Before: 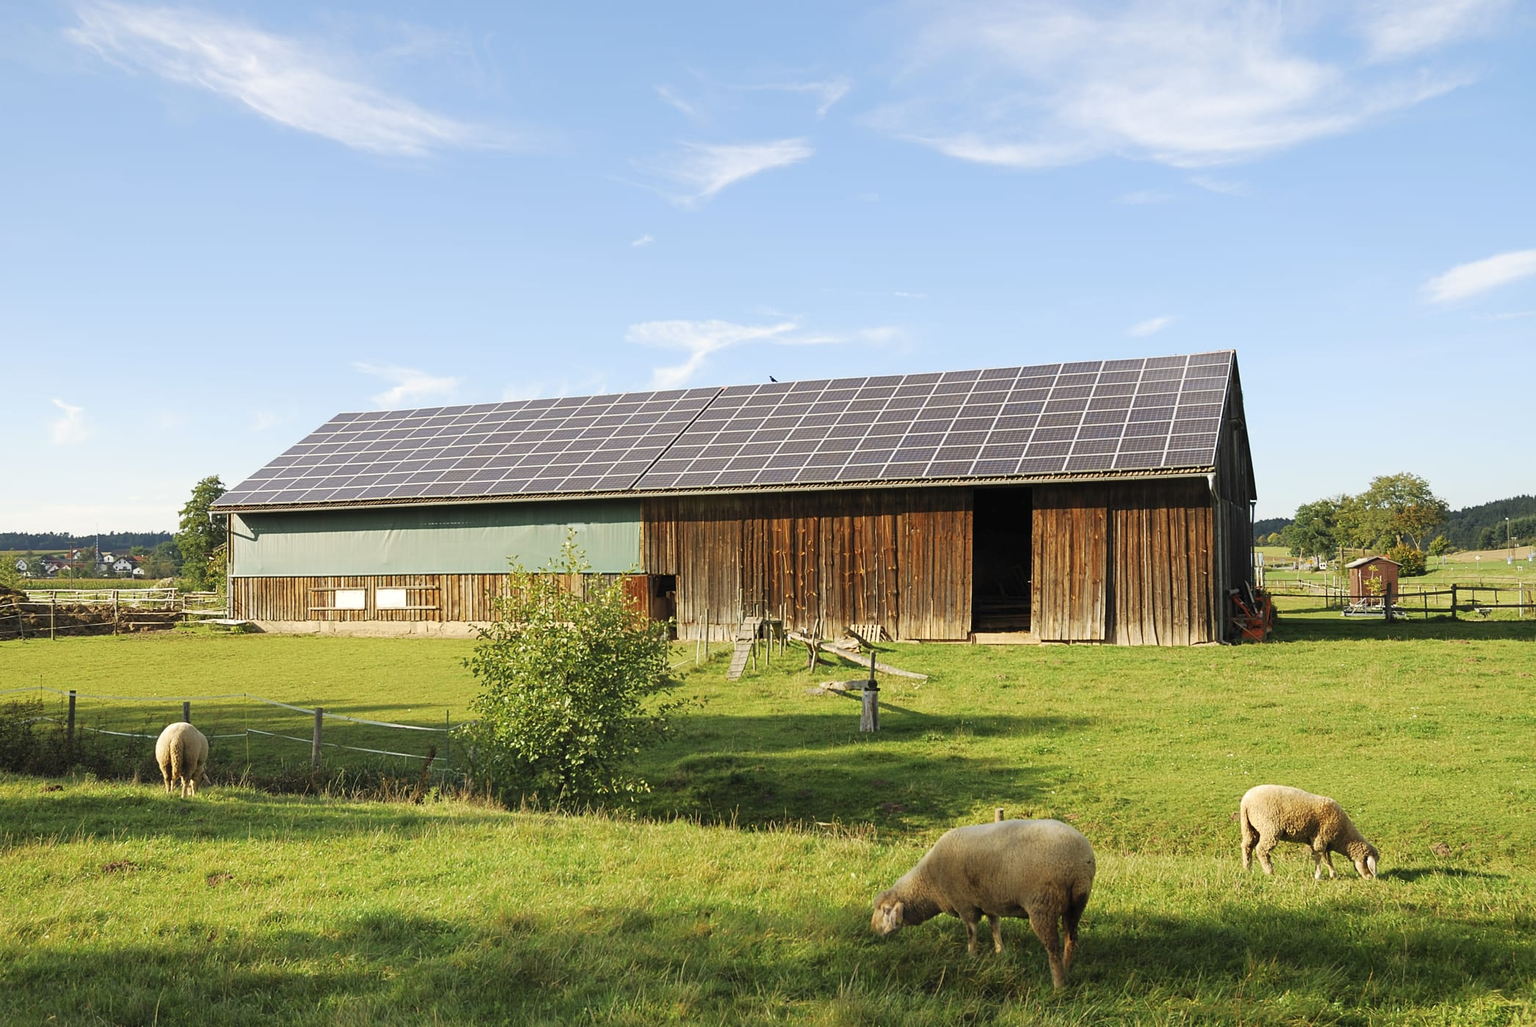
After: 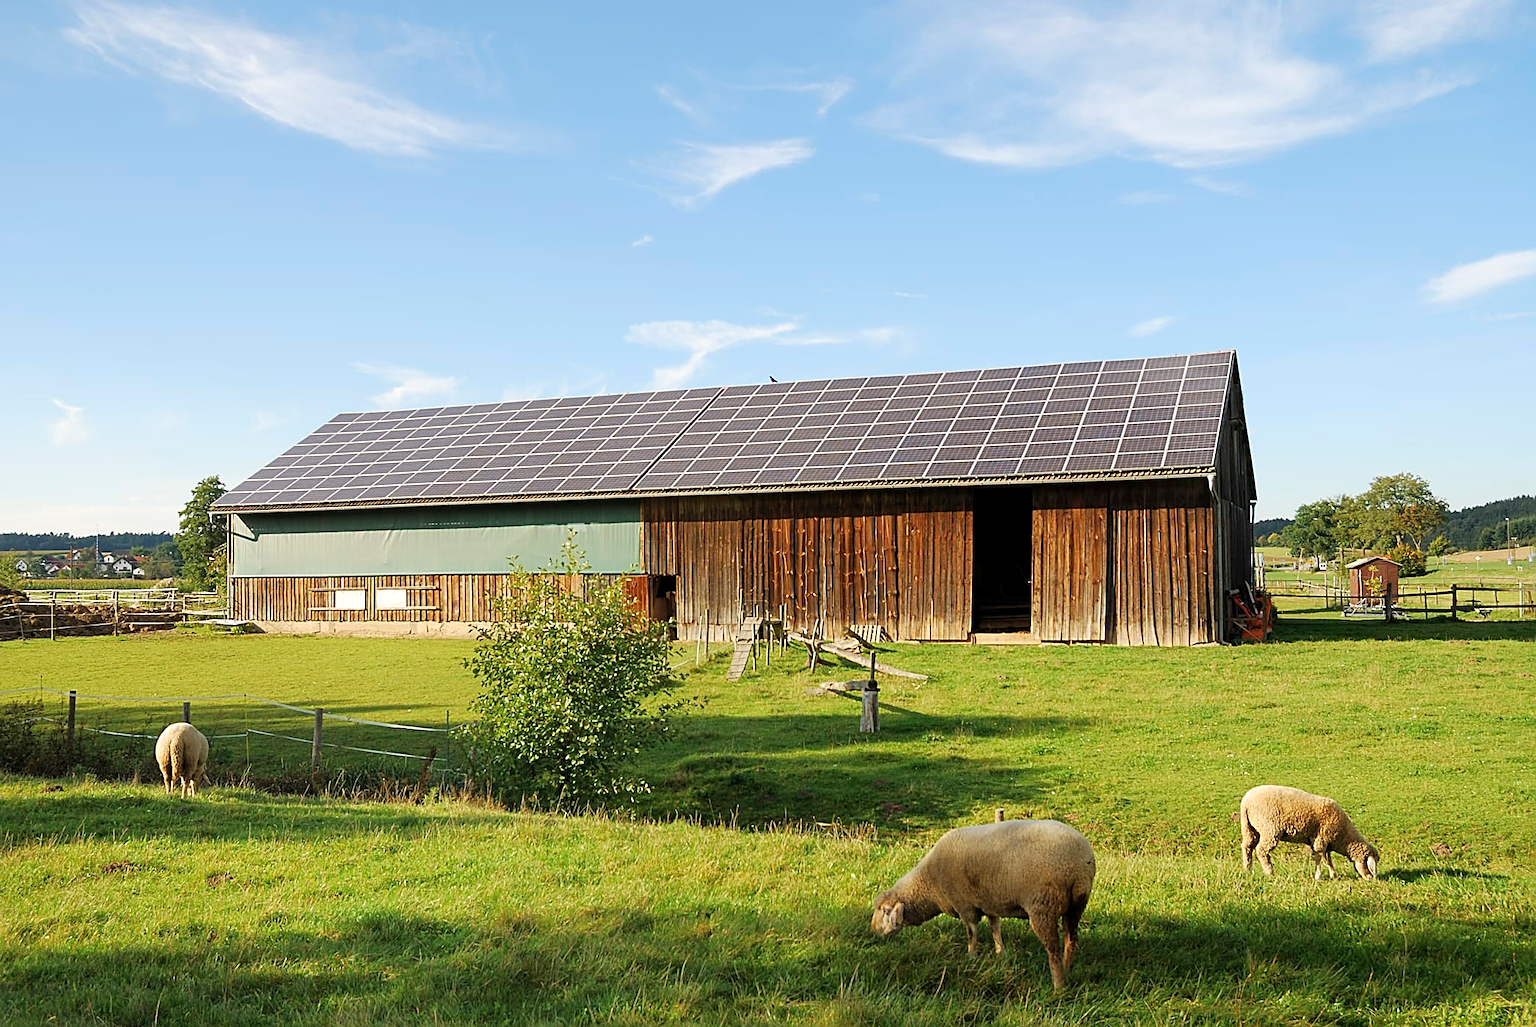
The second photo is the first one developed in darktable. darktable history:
exposure: black level correction 0.001, compensate highlight preservation false
sharpen: on, module defaults
levels: mode automatic, black 0.023%, white 99.97%, levels [0.062, 0.494, 0.925]
